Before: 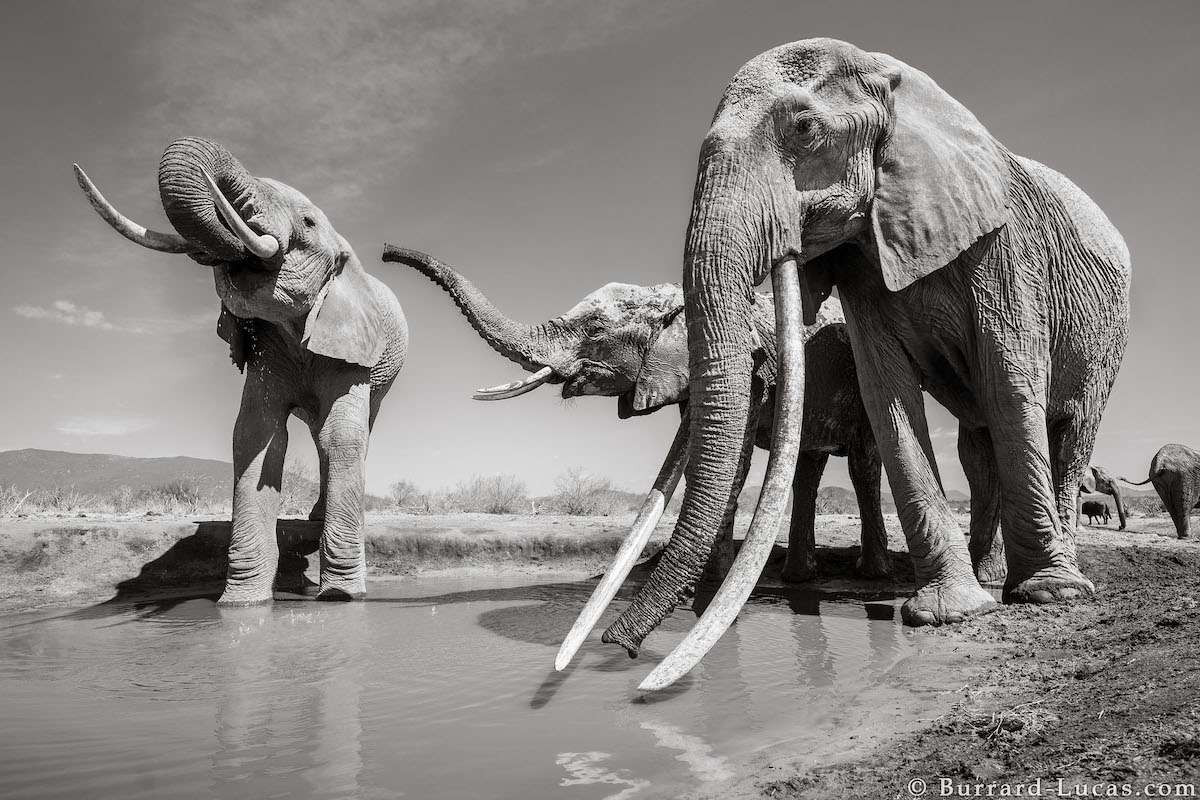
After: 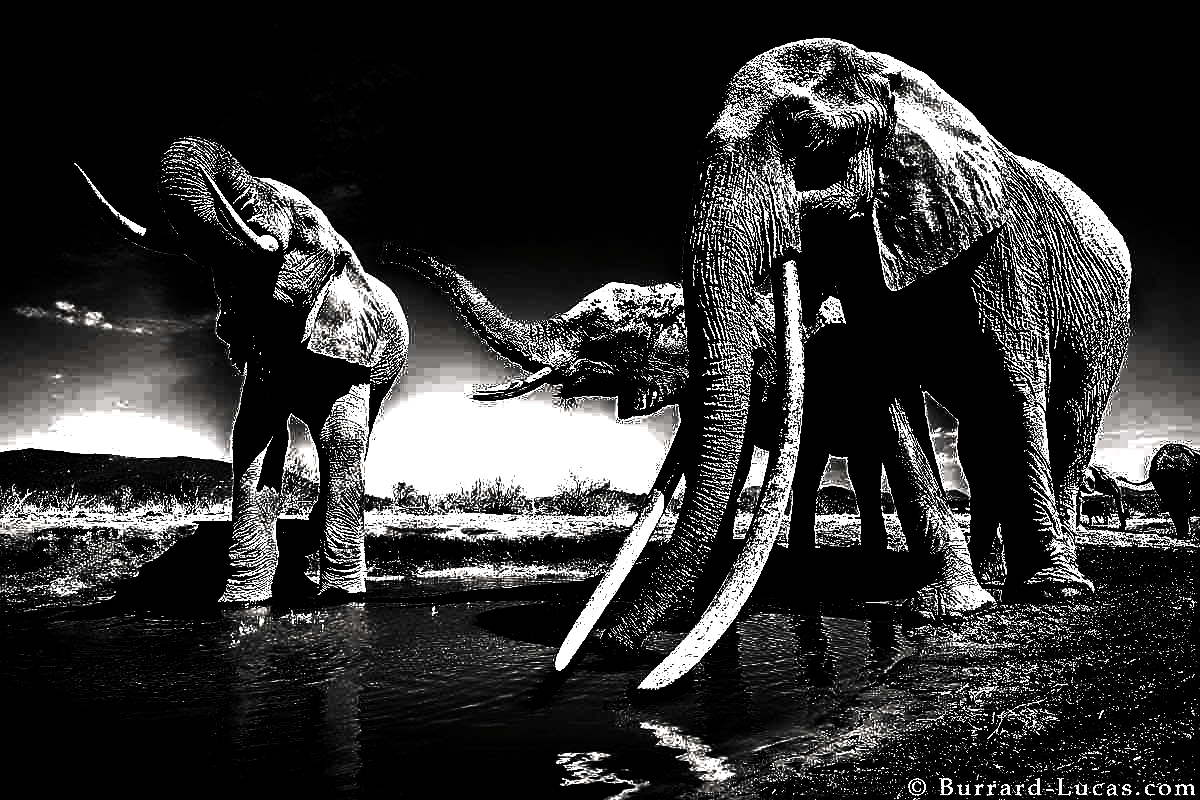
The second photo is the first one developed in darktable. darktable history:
exposure: black level correction -0.001, exposure 0.902 EV, compensate exposure bias true, compensate highlight preservation false
vignetting: fall-off start 92.52%, center (-0.146, 0.015)
levels: levels [0.721, 0.937, 0.997]
sharpen: on, module defaults
